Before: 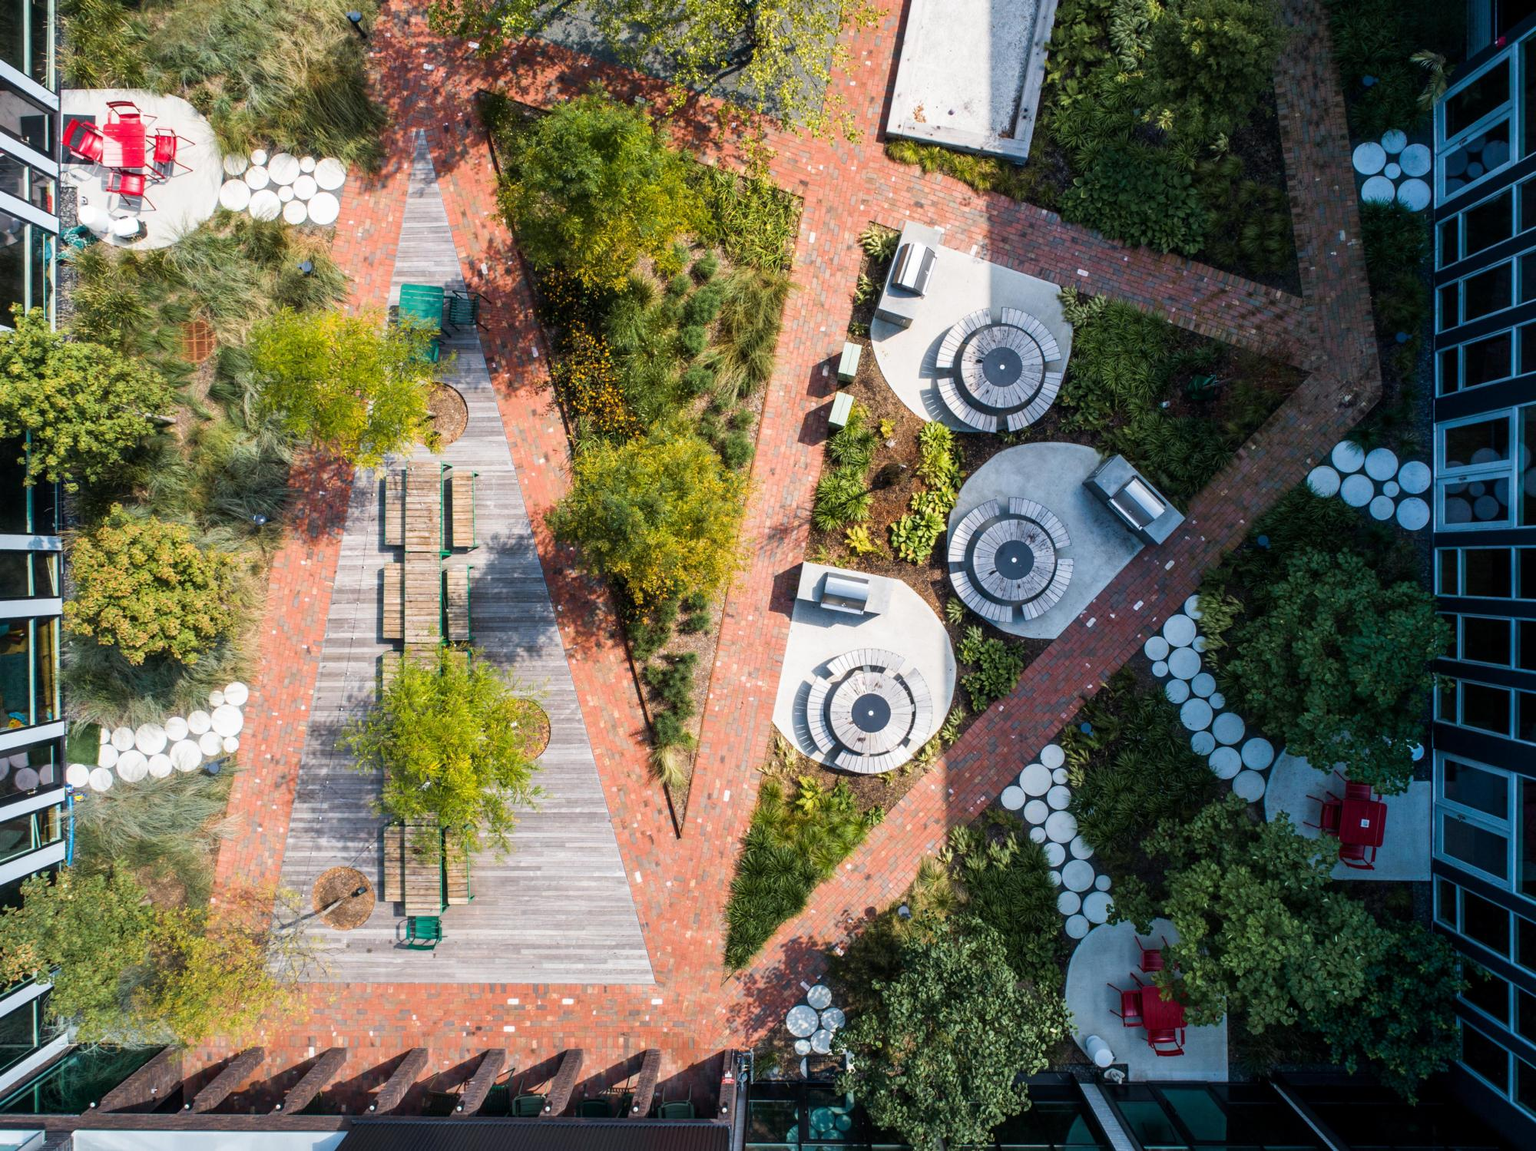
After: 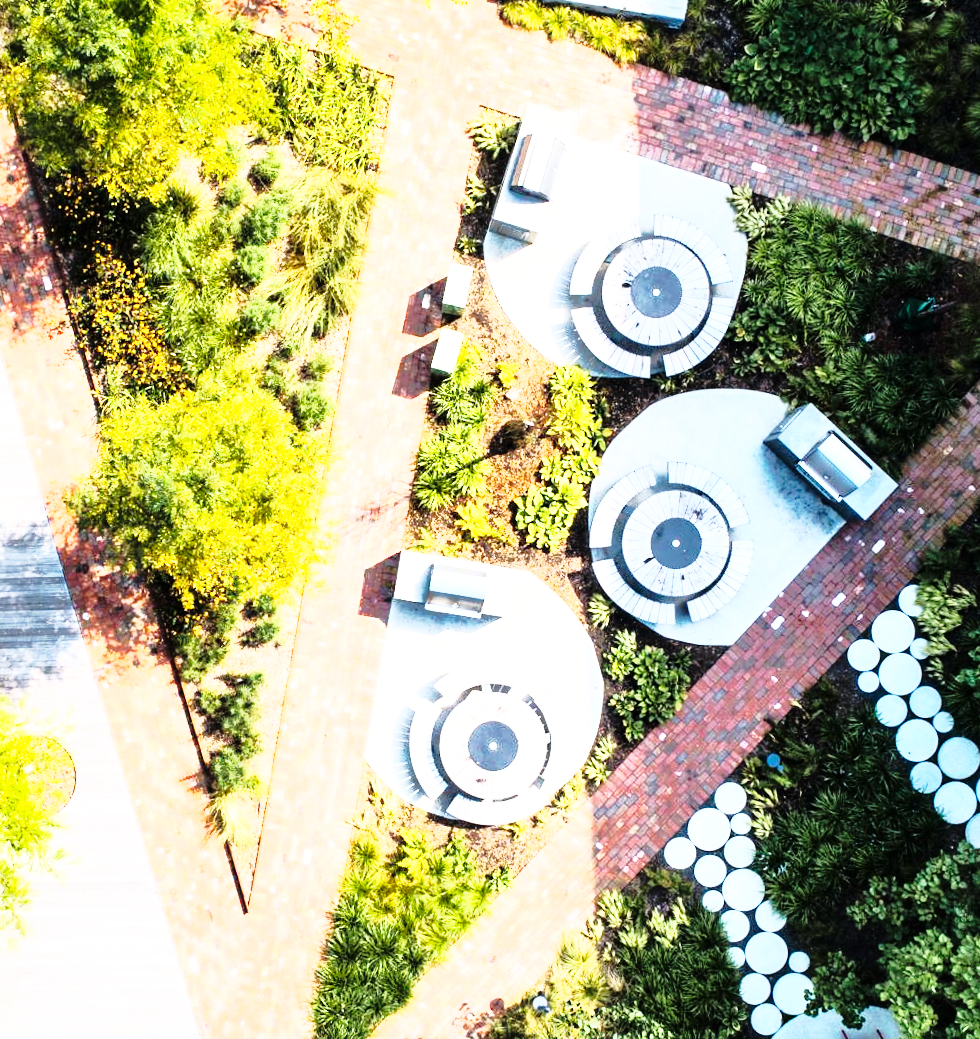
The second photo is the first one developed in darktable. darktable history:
rgb curve: curves: ch0 [(0, 0) (0.21, 0.15) (0.24, 0.21) (0.5, 0.75) (0.75, 0.96) (0.89, 0.99) (1, 1)]; ch1 [(0, 0.02) (0.21, 0.13) (0.25, 0.2) (0.5, 0.67) (0.75, 0.9) (0.89, 0.97) (1, 1)]; ch2 [(0, 0.02) (0.21, 0.13) (0.25, 0.2) (0.5, 0.67) (0.75, 0.9) (0.89, 0.97) (1, 1)], compensate middle gray true
shadows and highlights: on, module defaults
base curve: curves: ch0 [(0, 0) (0.028, 0.03) (0.121, 0.232) (0.46, 0.748) (0.859, 0.968) (1, 1)], preserve colors none
crop: left 32.075%, top 10.976%, right 18.355%, bottom 17.596%
rotate and perspective: rotation -1°, crop left 0.011, crop right 0.989, crop top 0.025, crop bottom 0.975
exposure: exposure 0.6 EV, compensate highlight preservation false
